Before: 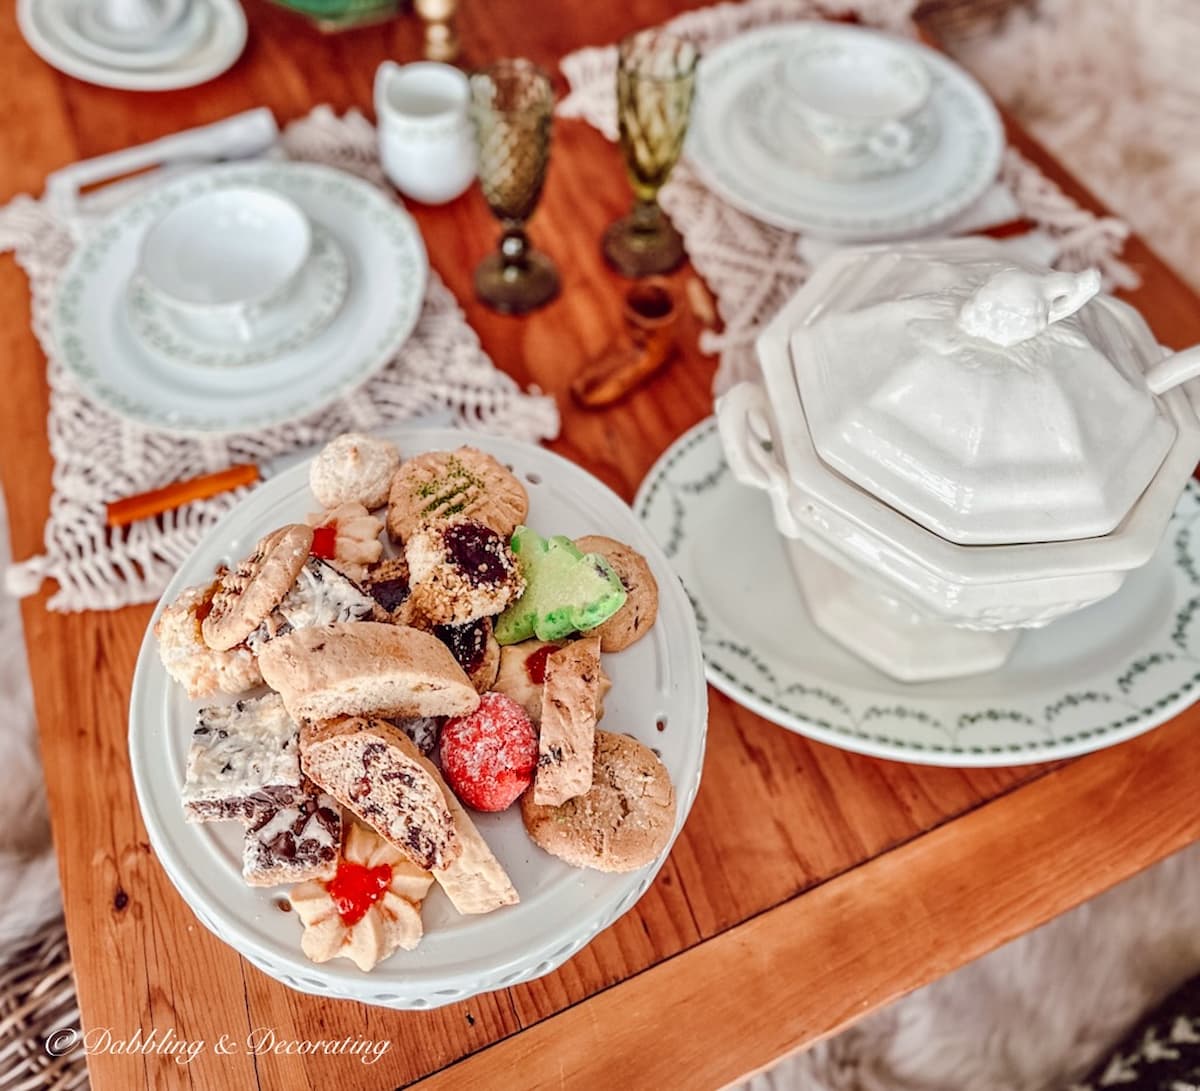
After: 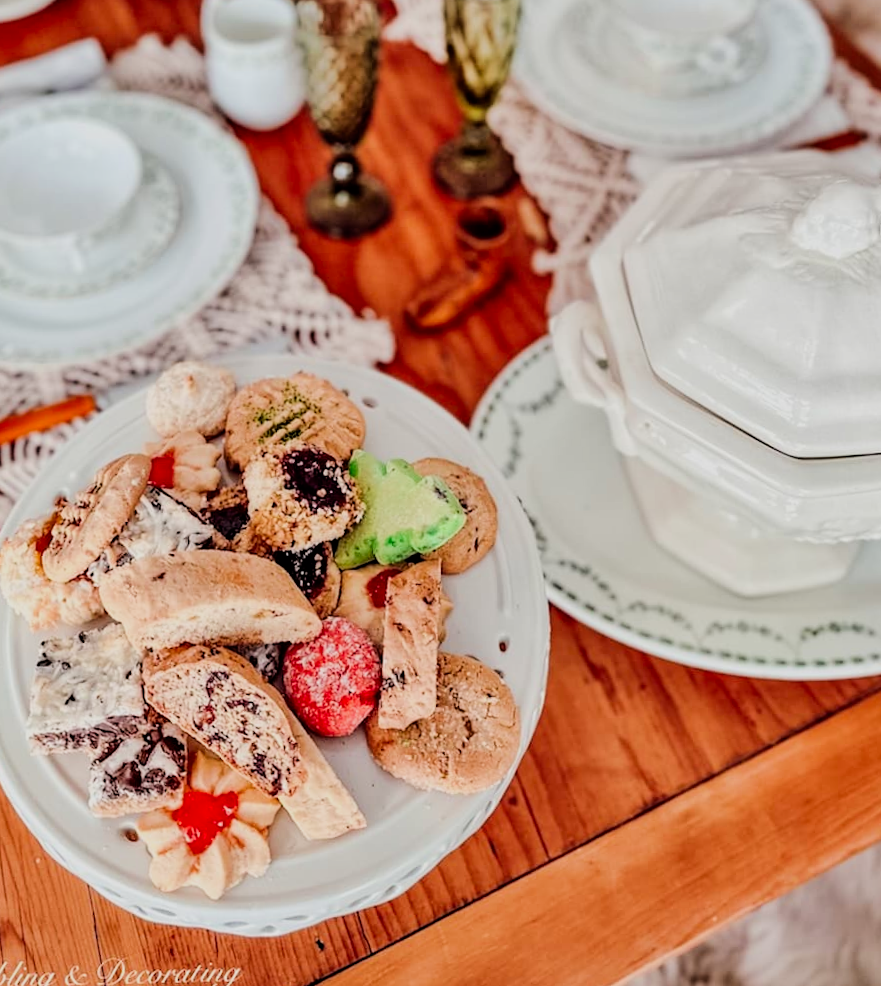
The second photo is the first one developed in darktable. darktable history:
filmic rgb: black relative exposure -5 EV, hardness 2.88, contrast 1.2
contrast brightness saturation: contrast 0.04, saturation 0.16
crop and rotate: left 13.15%, top 5.251%, right 12.609%
rotate and perspective: rotation -1.42°, crop left 0.016, crop right 0.984, crop top 0.035, crop bottom 0.965
